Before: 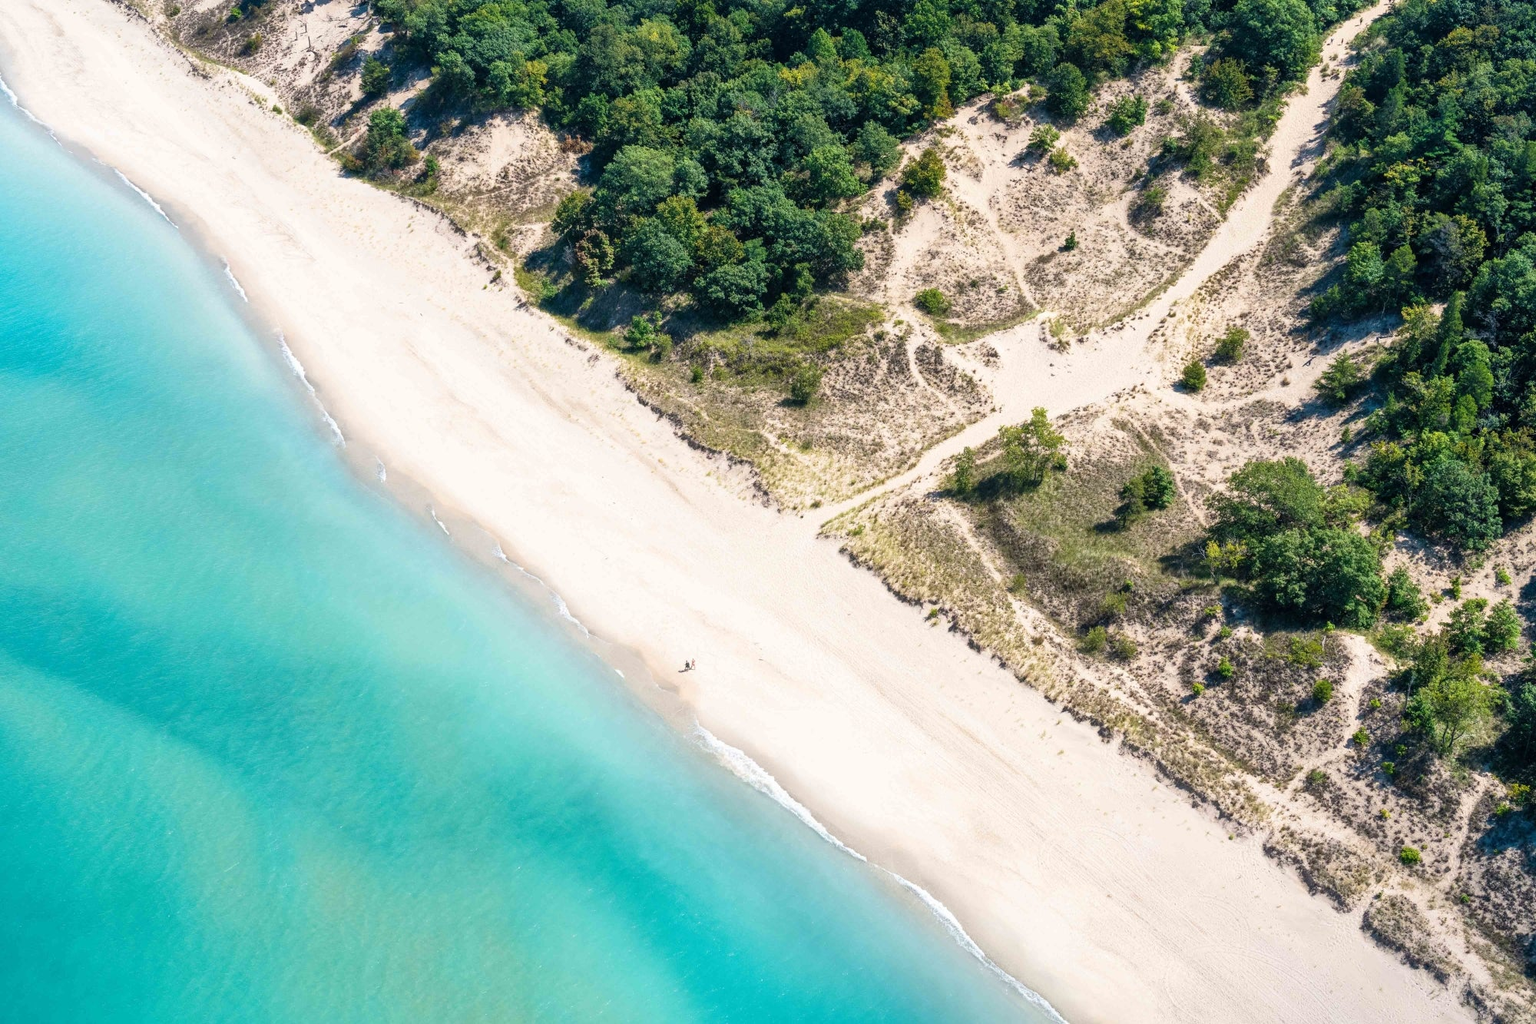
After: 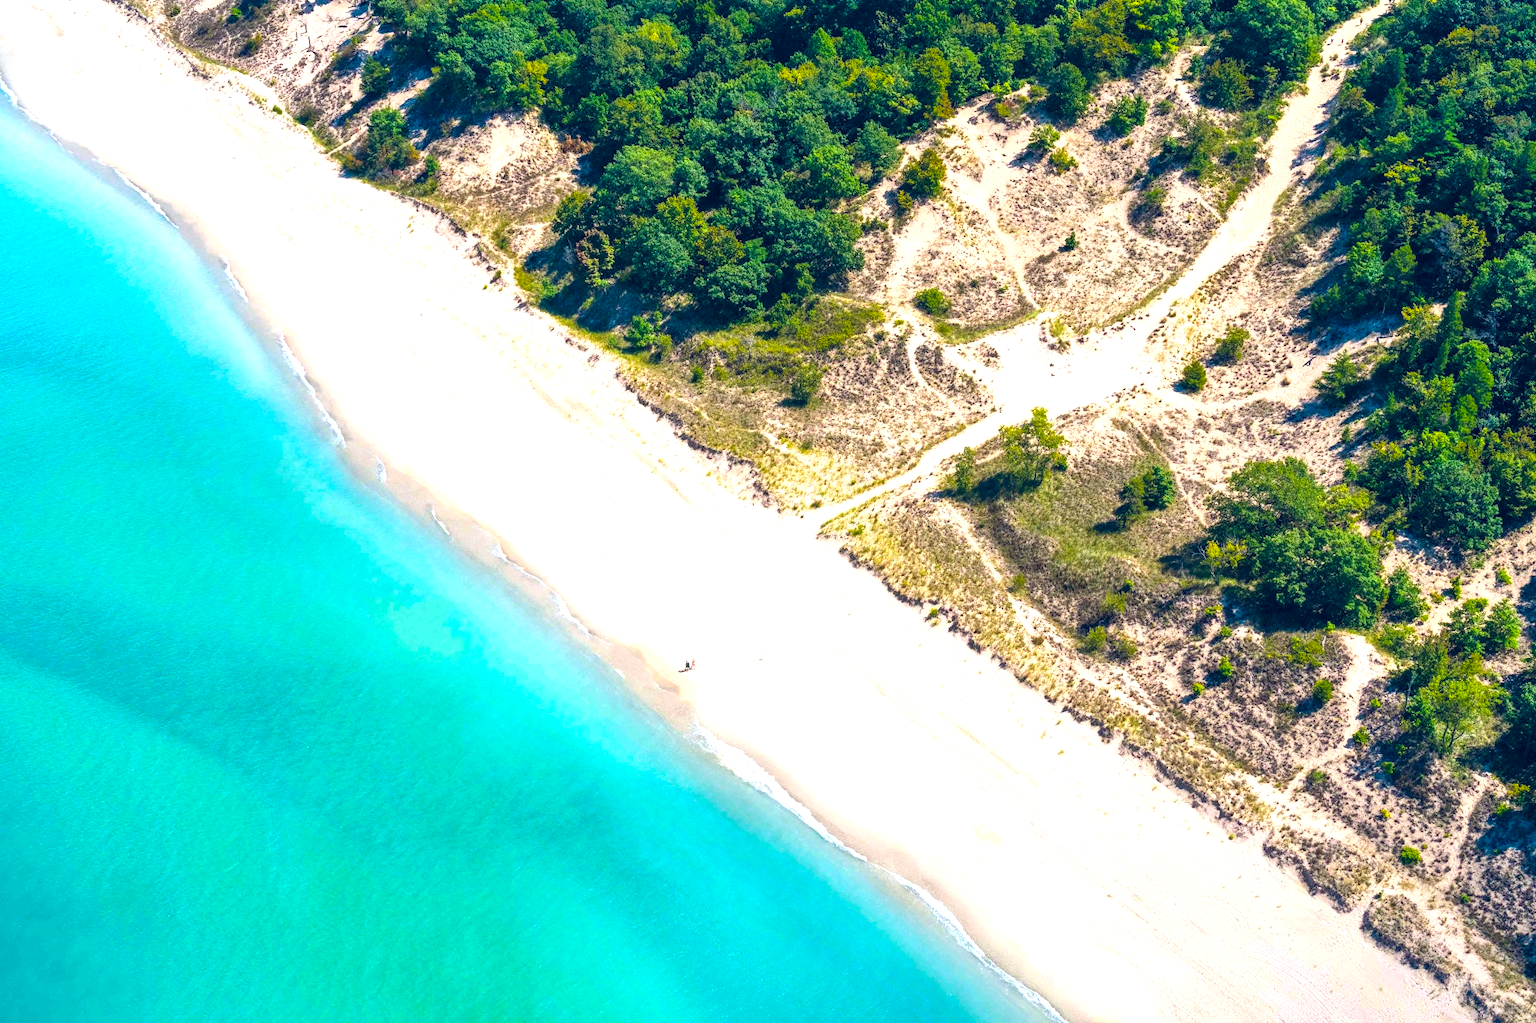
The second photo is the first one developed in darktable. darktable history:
local contrast: highlights 102%, shadows 102%, detail 120%, midtone range 0.2
haze removal: compatibility mode true, adaptive false
color balance rgb: global offset › luminance 0.419%, global offset › chroma 0.211%, global offset › hue 254.7°, linear chroma grading › global chroma 33.491%, perceptual saturation grading › global saturation 11.682%, perceptual brilliance grading › global brilliance 10.955%, global vibrance 20%
